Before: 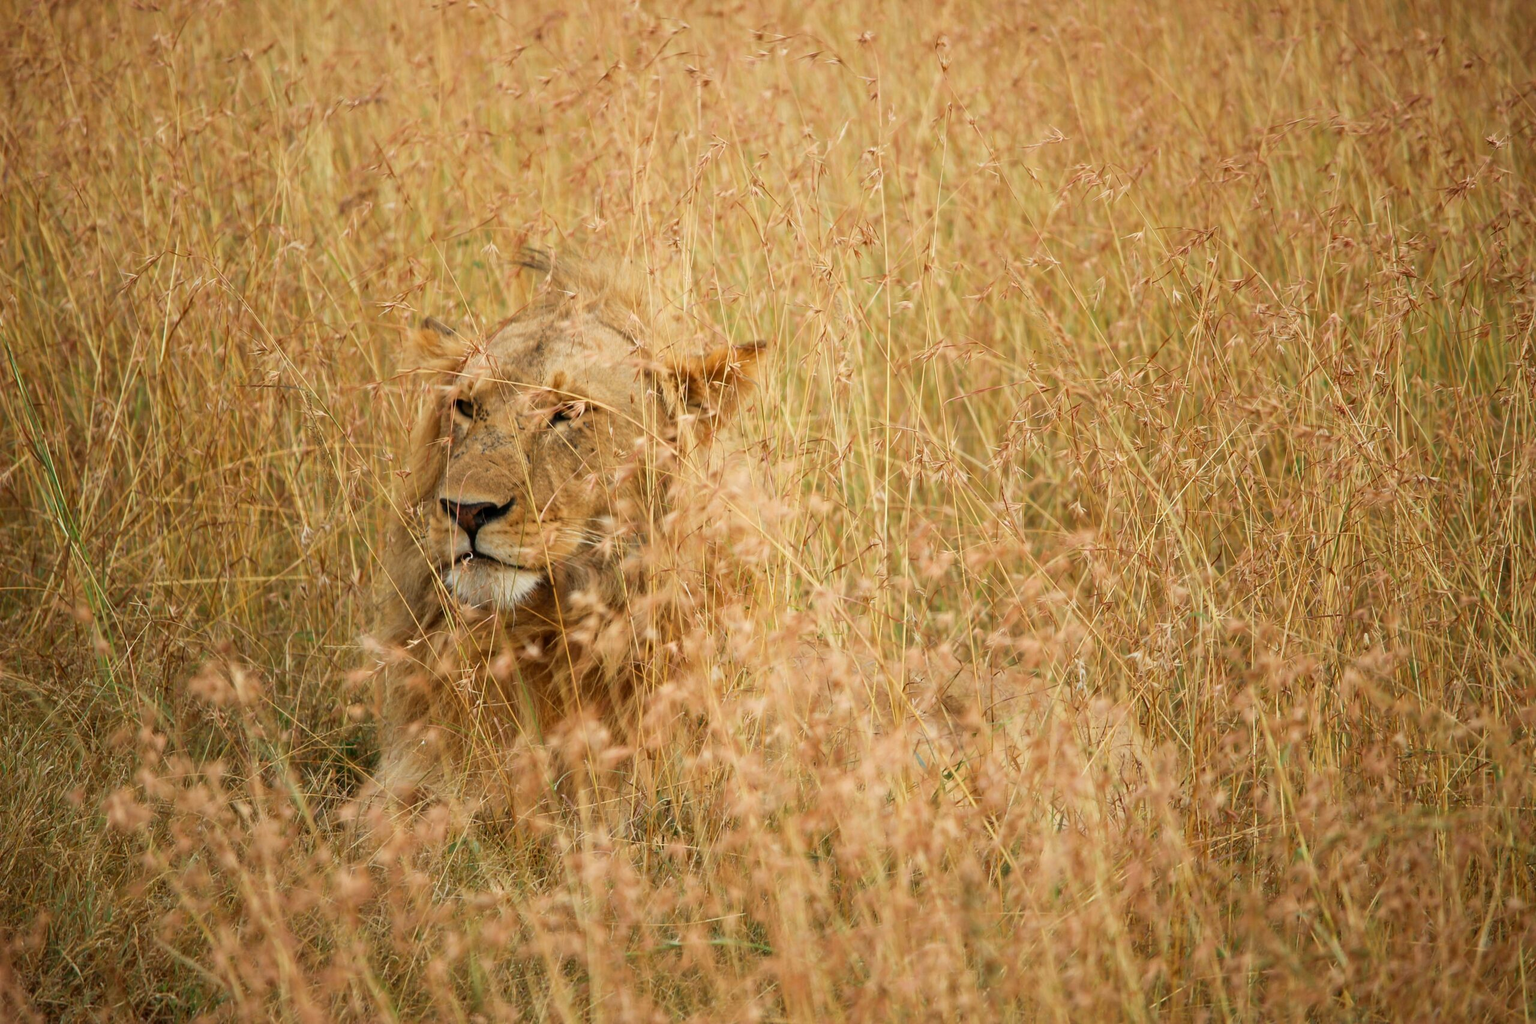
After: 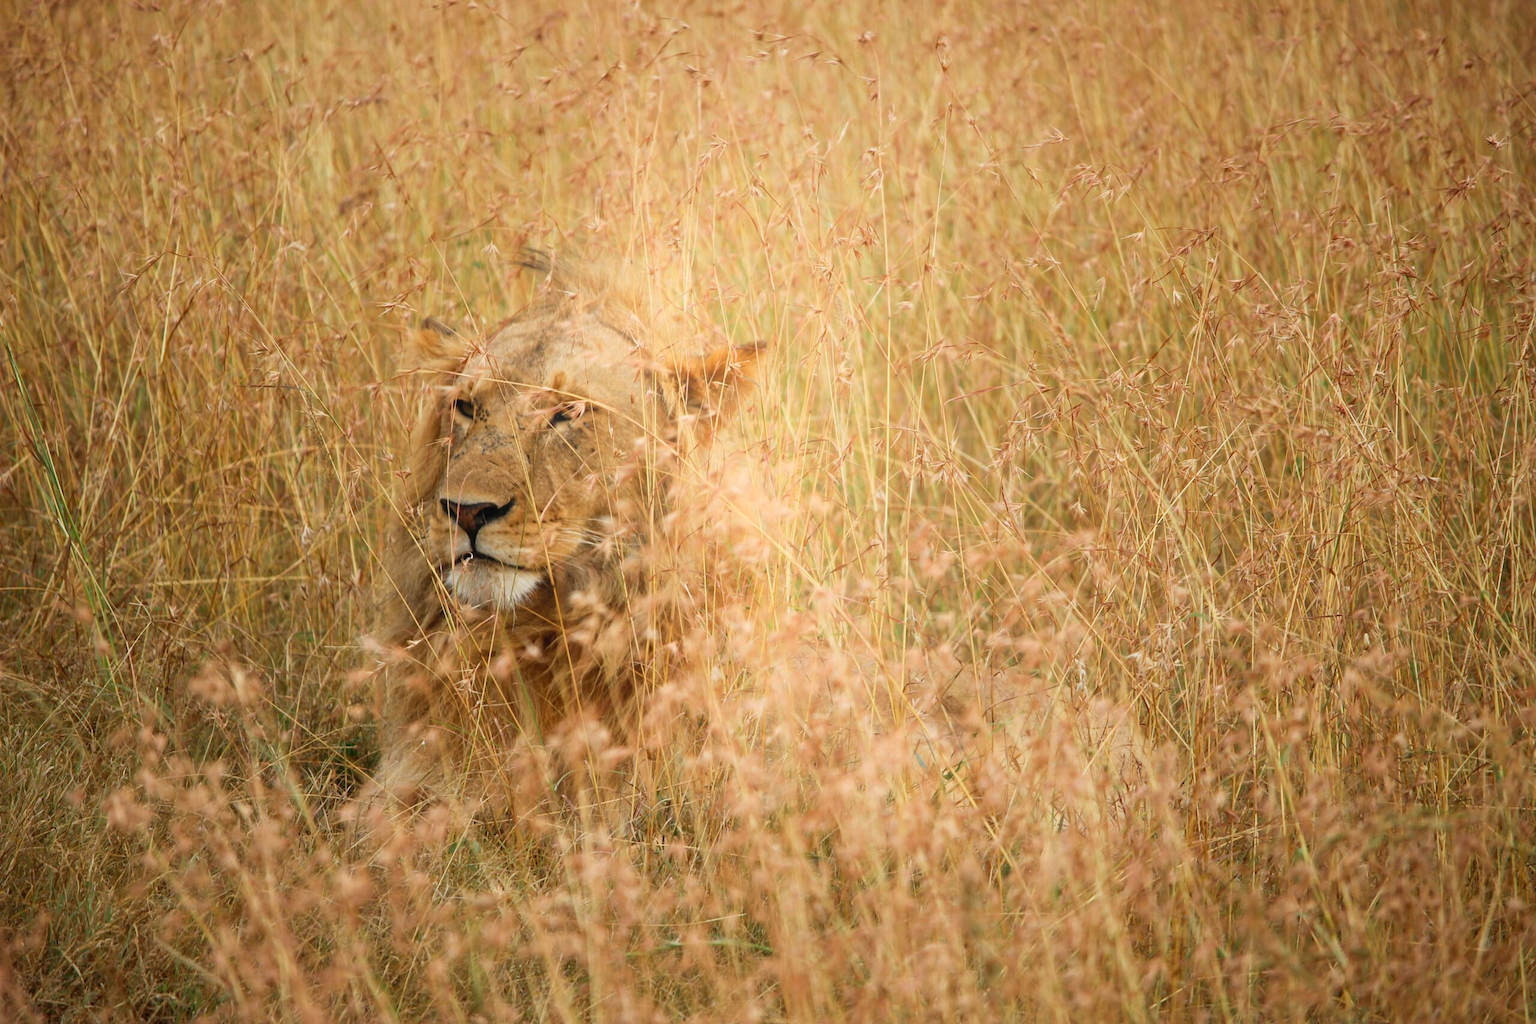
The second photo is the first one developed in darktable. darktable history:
white balance: red 1.004, blue 1.024
bloom: on, module defaults
